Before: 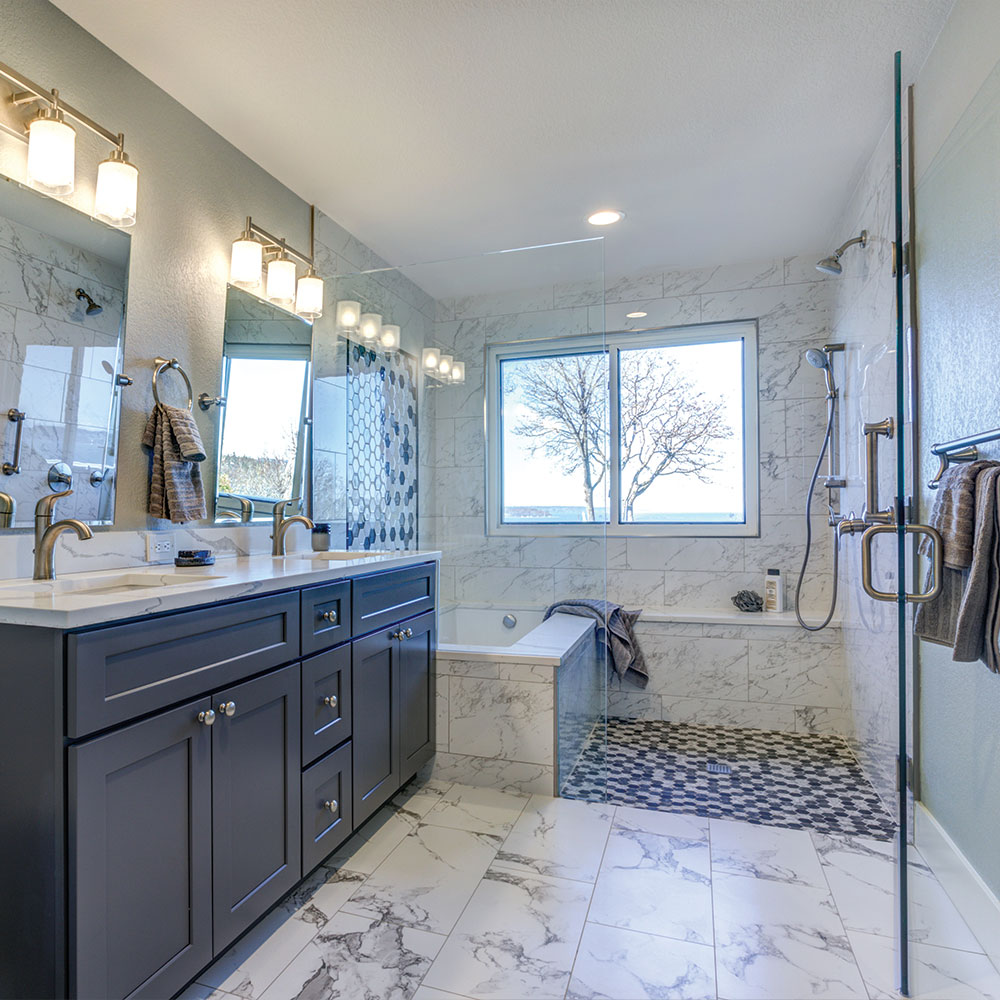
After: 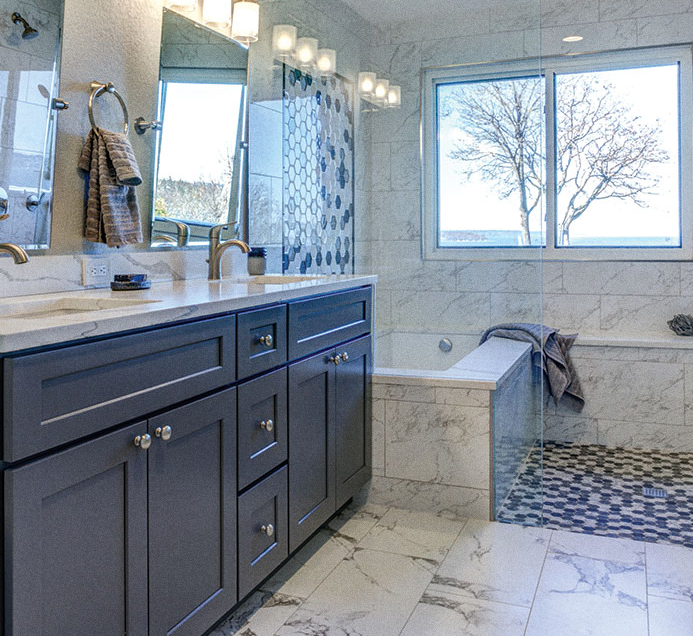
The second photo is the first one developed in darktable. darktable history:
crop: left 6.488%, top 27.668%, right 24.183%, bottom 8.656%
grain: coarseness 0.09 ISO
